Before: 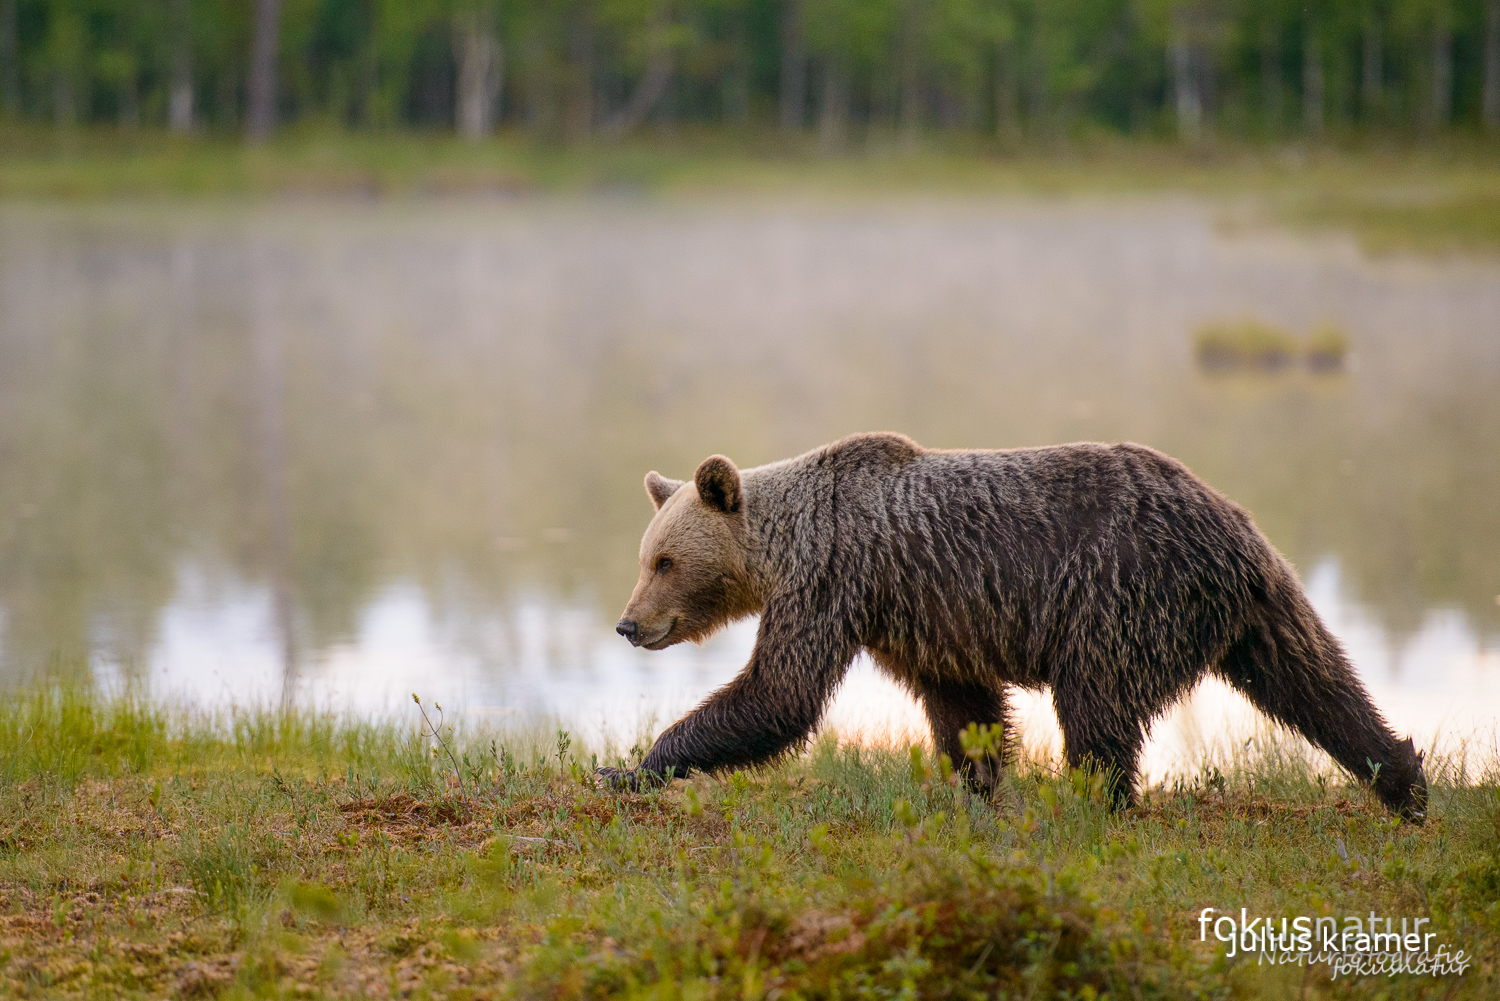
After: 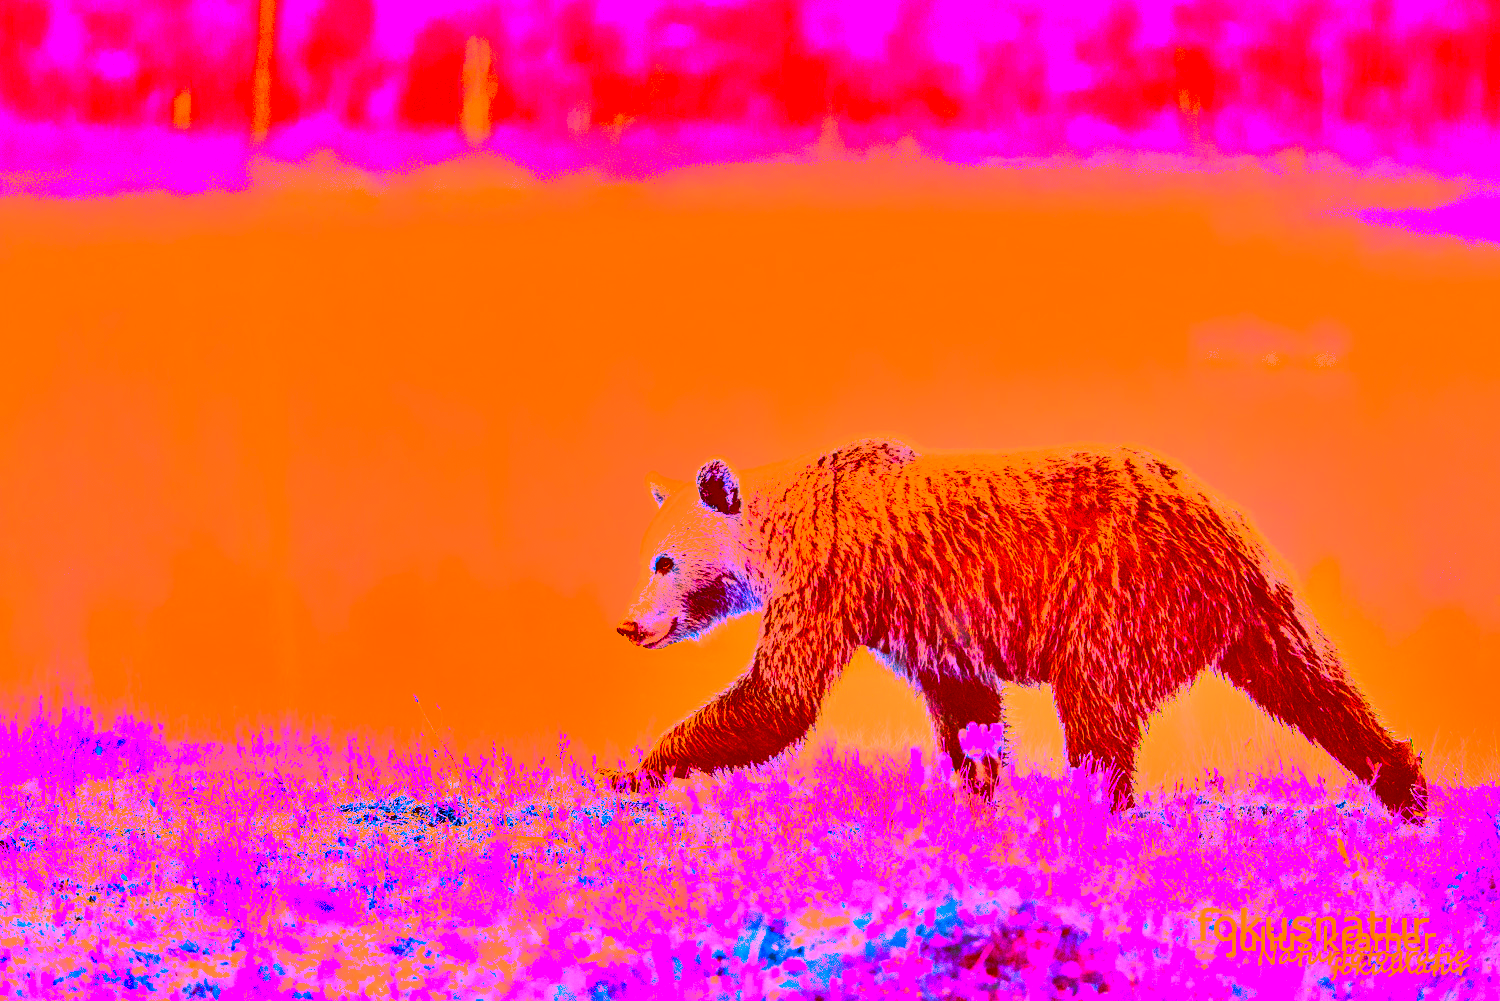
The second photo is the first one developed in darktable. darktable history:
shadows and highlights: soften with gaussian
exposure: black level correction 0, exposure 2.408 EV, compensate exposure bias true, compensate highlight preservation false
color correction: highlights a* -39.4, highlights b* -39.35, shadows a* -39.38, shadows b* -39.4, saturation -2.95
base curve: curves: ch0 [(0, 0) (0.028, 0.03) (0.121, 0.232) (0.46, 0.748) (0.859, 0.968) (1, 1)], preserve colors none
